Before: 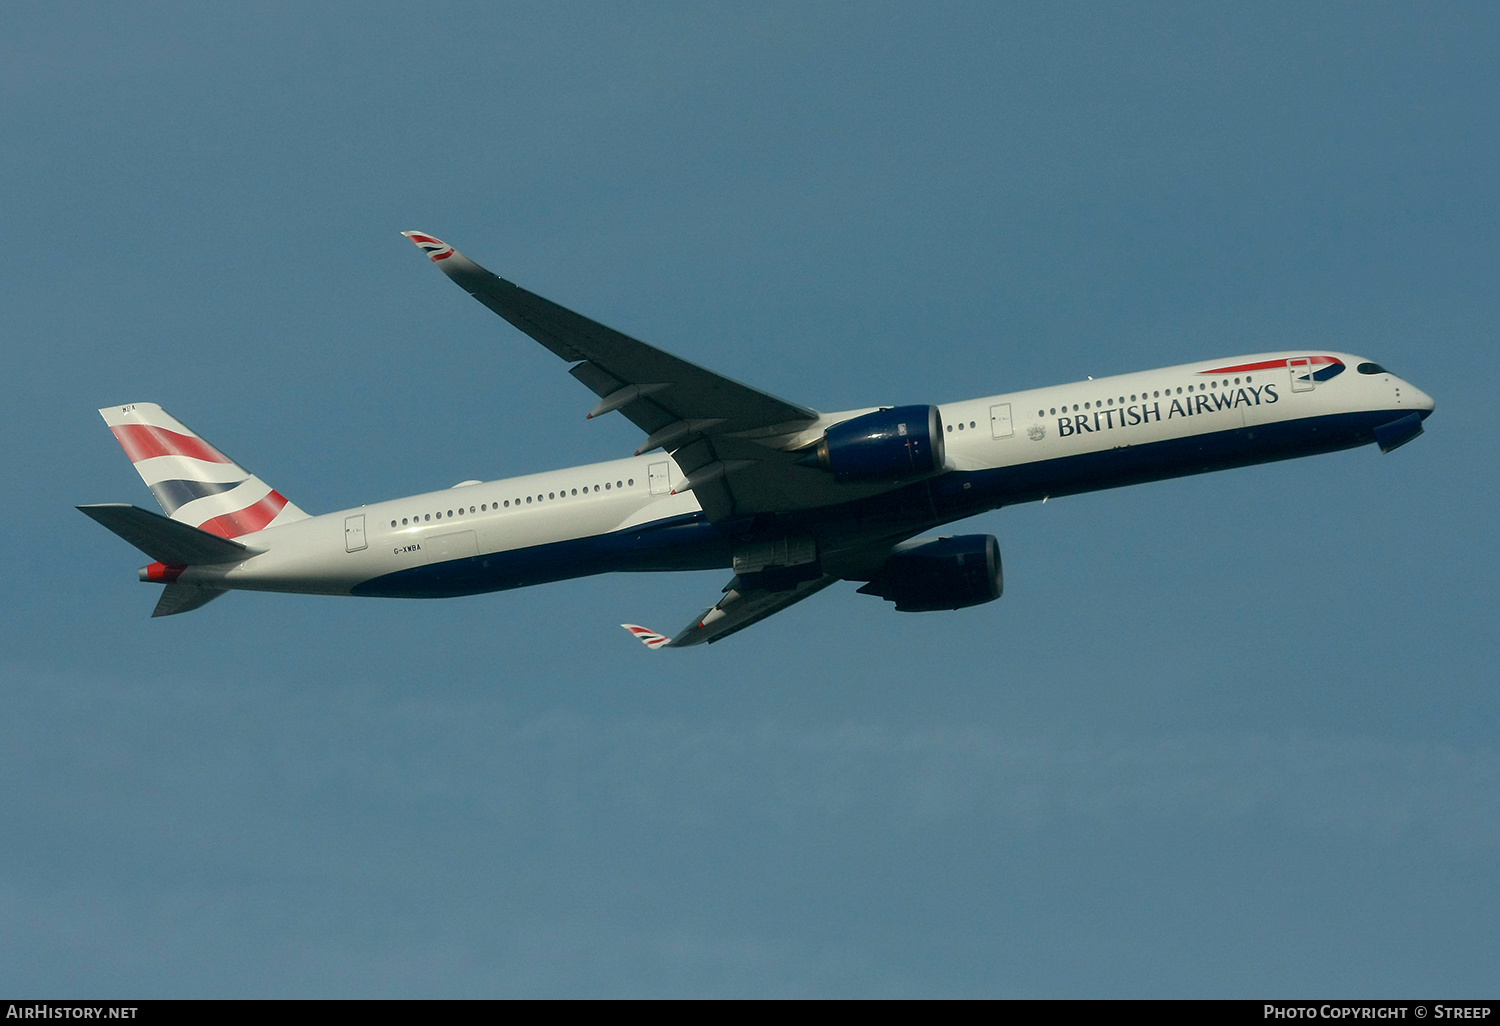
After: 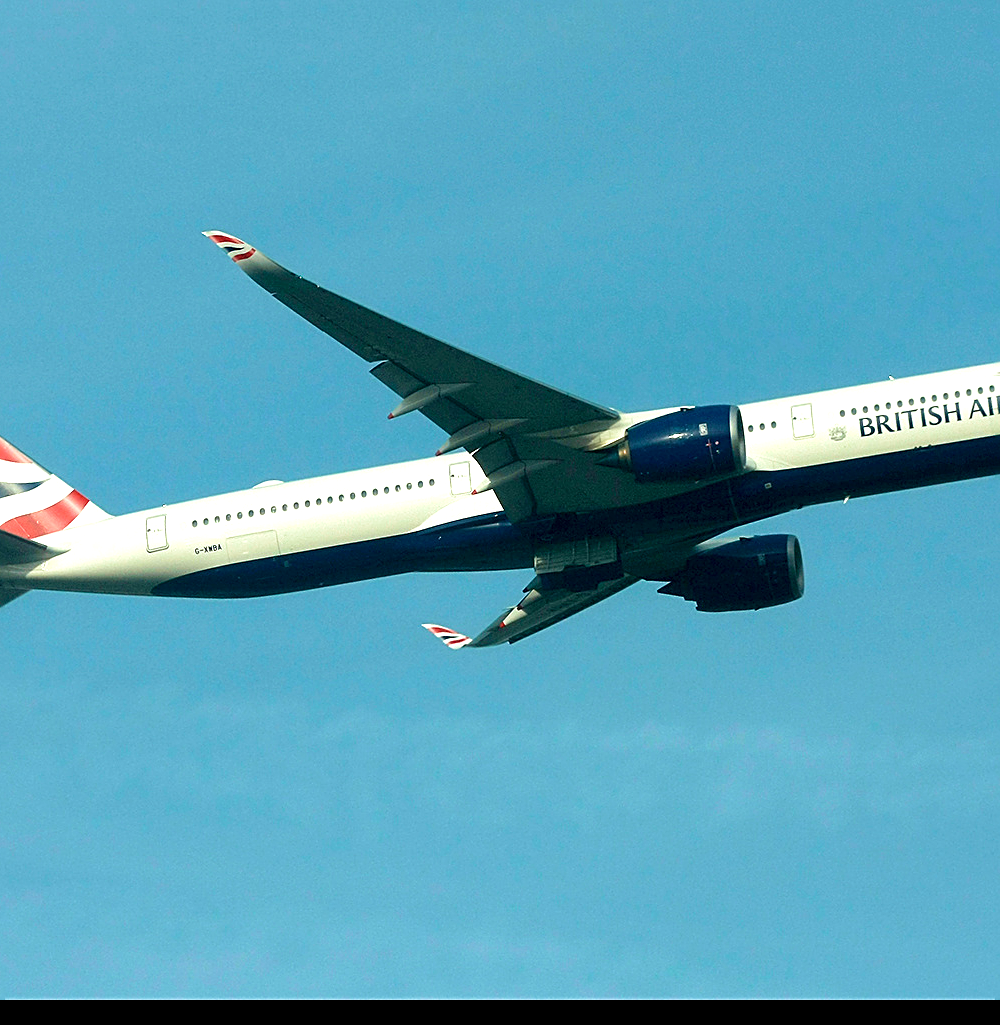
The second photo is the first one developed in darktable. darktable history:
crop and rotate: left 13.37%, right 19.962%
exposure: black level correction 0.001, exposure 1.131 EV, compensate exposure bias true
sharpen: on, module defaults
color correction: highlights a* -2.47, highlights b* 2.41
velvia: strength 45.04%
